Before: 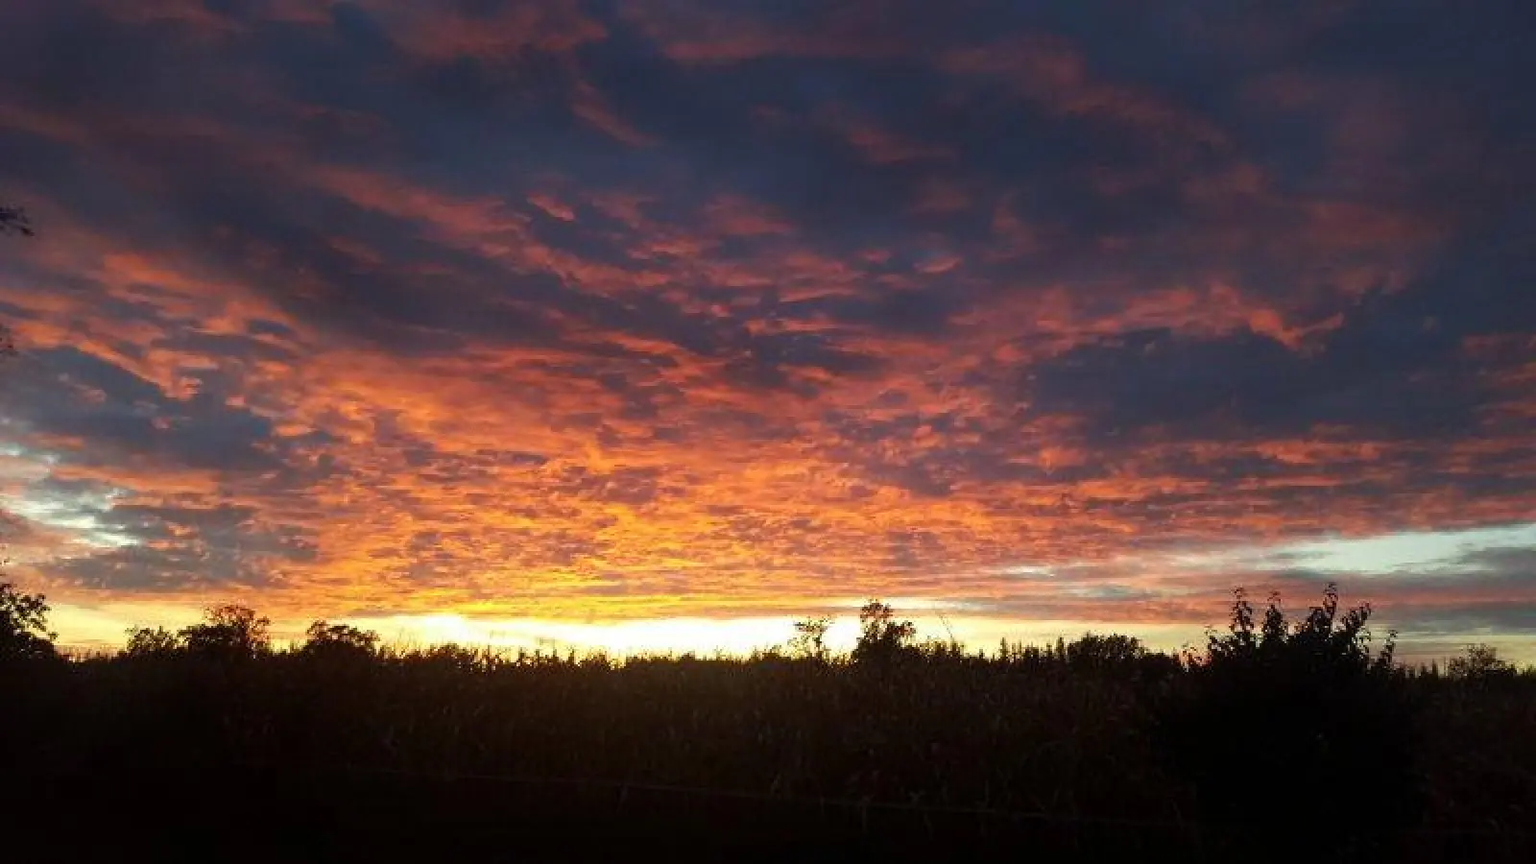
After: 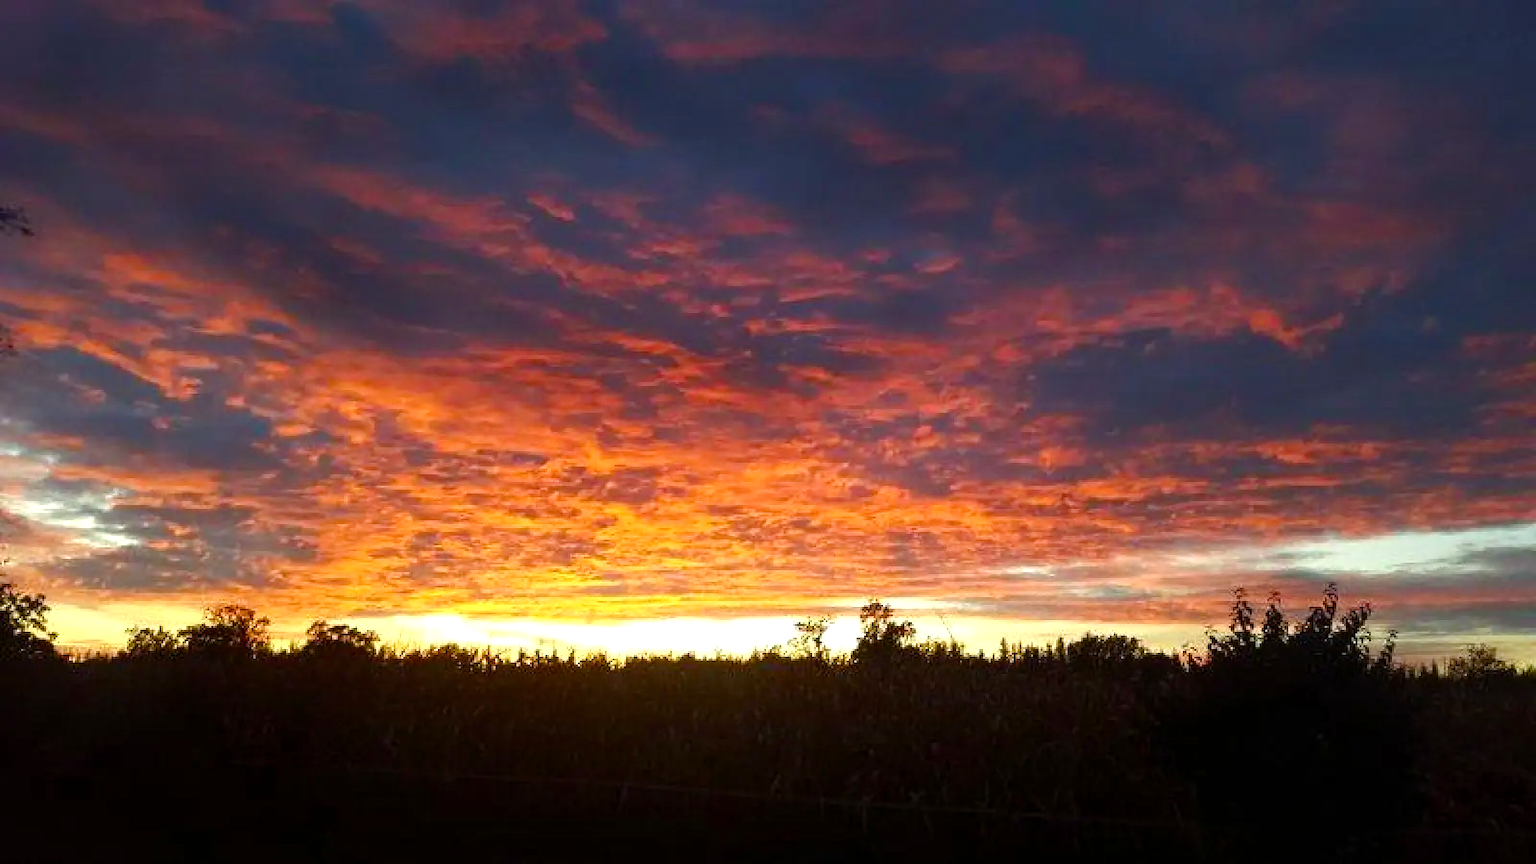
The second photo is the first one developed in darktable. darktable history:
color balance rgb: perceptual saturation grading › global saturation 20.416%, perceptual saturation grading › highlights -19.877%, perceptual saturation grading › shadows 29.931%, perceptual brilliance grading › highlights 9.473%, perceptual brilliance grading › mid-tones 5.507%
